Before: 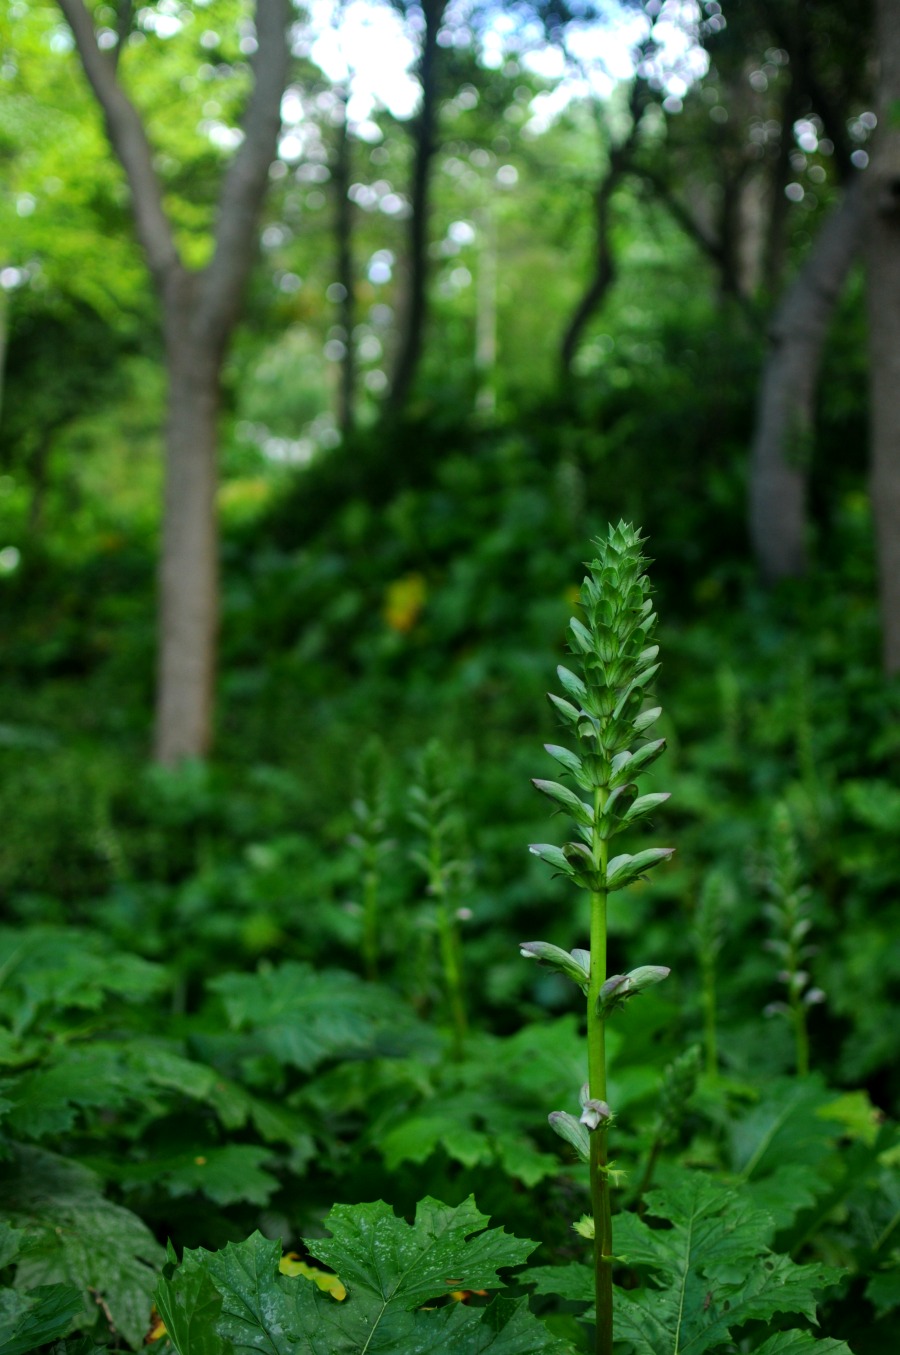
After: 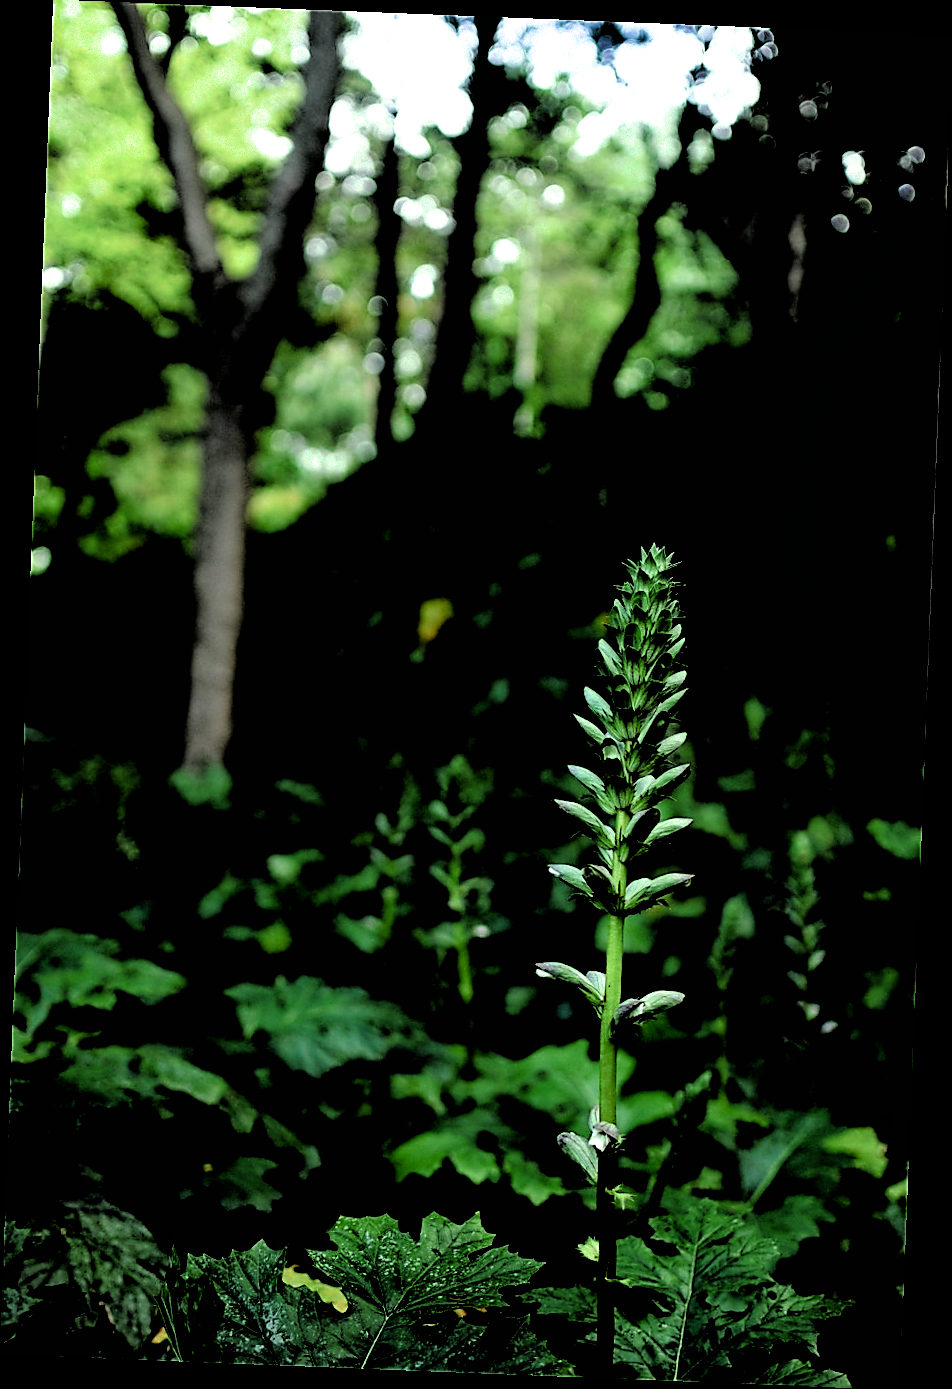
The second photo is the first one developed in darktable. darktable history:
rotate and perspective: rotation 2.27°, automatic cropping off
filmic rgb: black relative exposure -1 EV, white relative exposure 2.05 EV, hardness 1.52, contrast 2.25, enable highlight reconstruction true
sharpen: radius 1.4, amount 1.25, threshold 0.7
